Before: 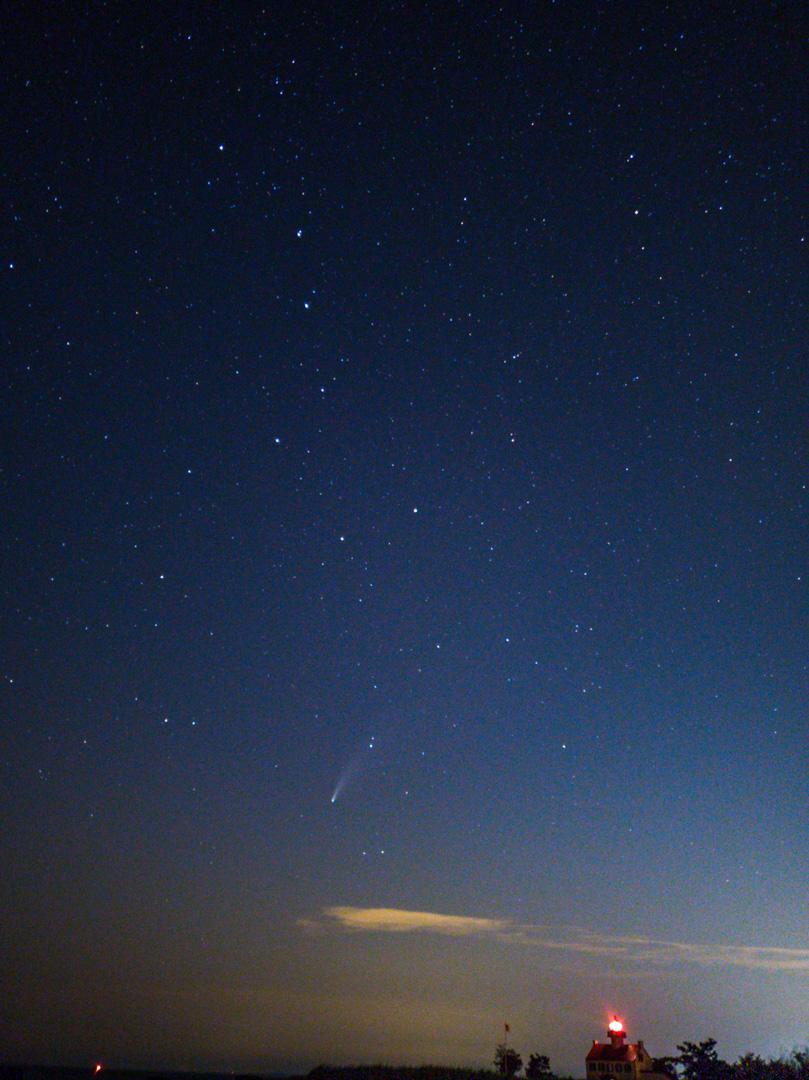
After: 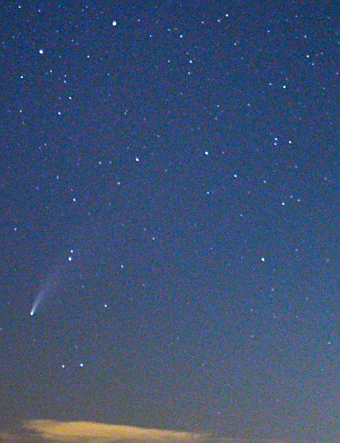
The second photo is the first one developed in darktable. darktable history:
crop: left 37.221%, top 45.169%, right 20.63%, bottom 13.777%
exposure: black level correction 0.001, compensate highlight preservation false
shadows and highlights: soften with gaussian
sharpen: on, module defaults
